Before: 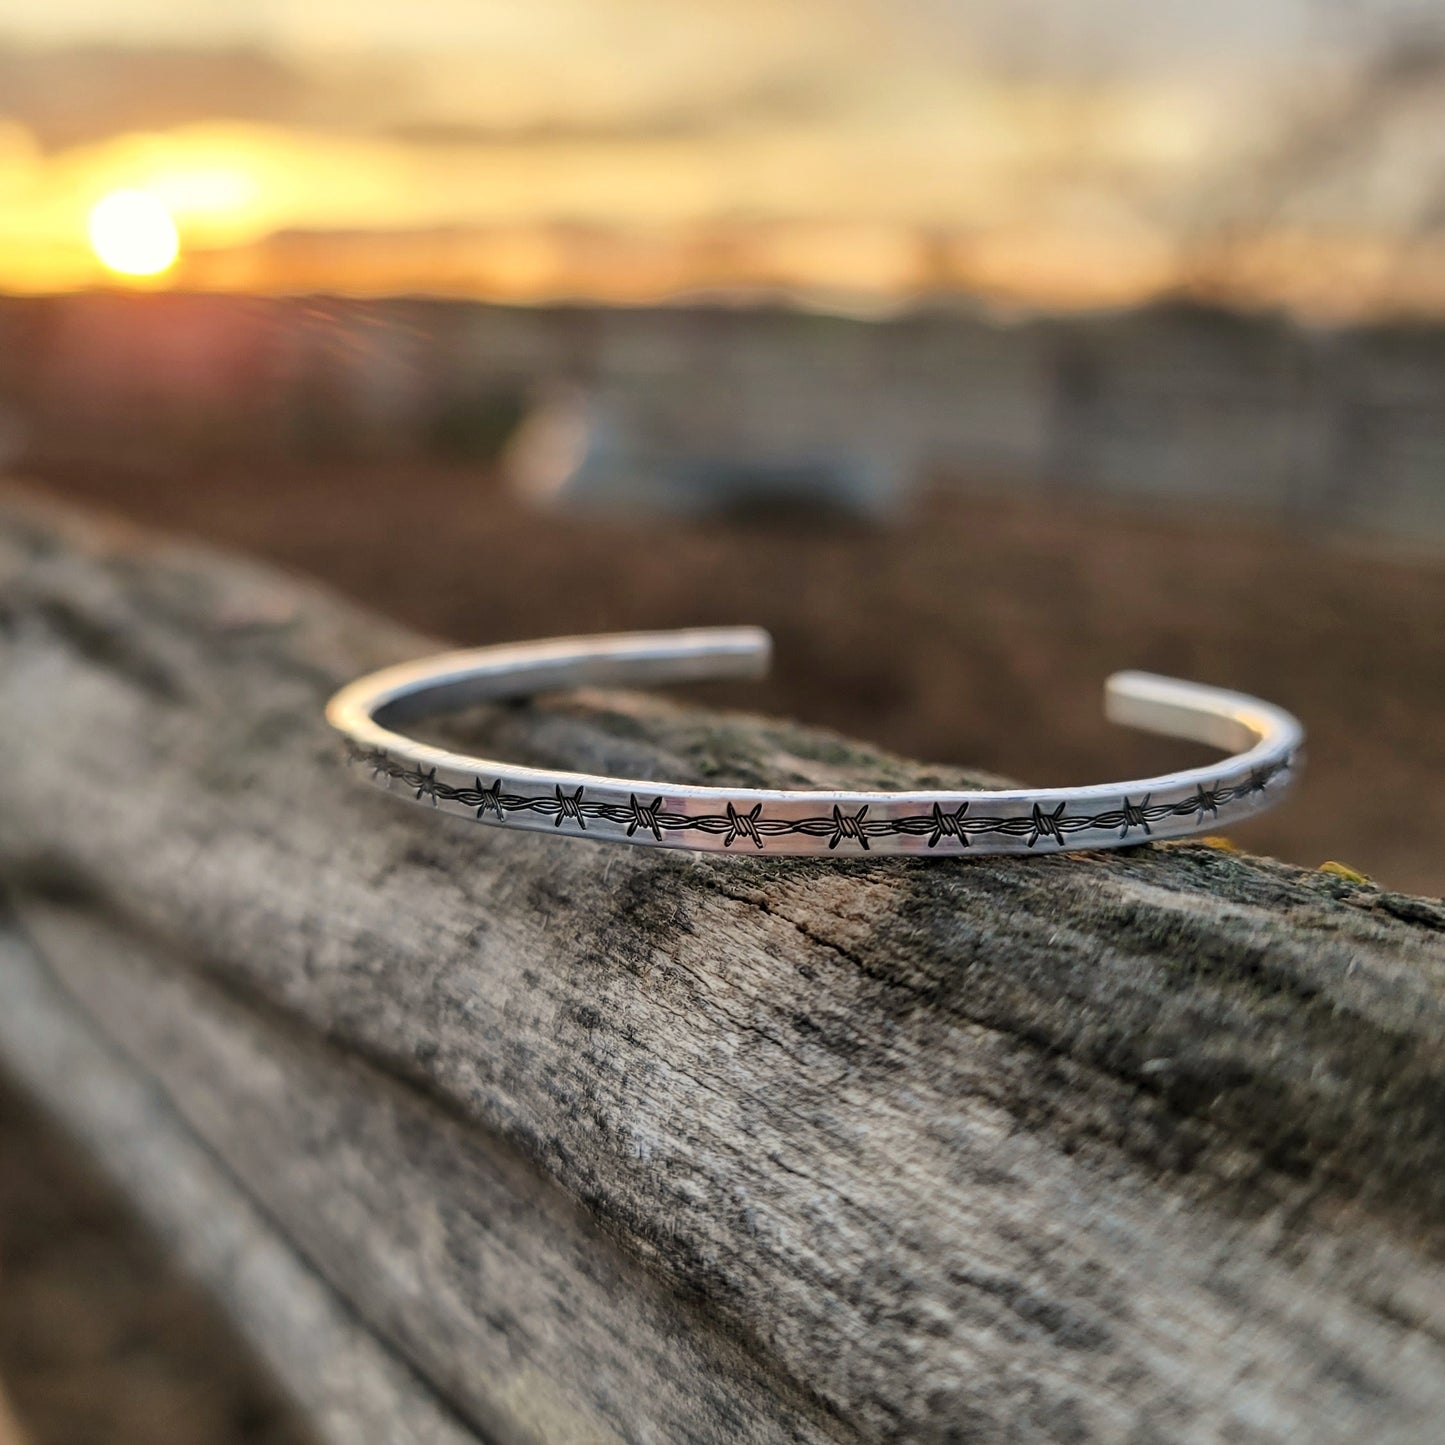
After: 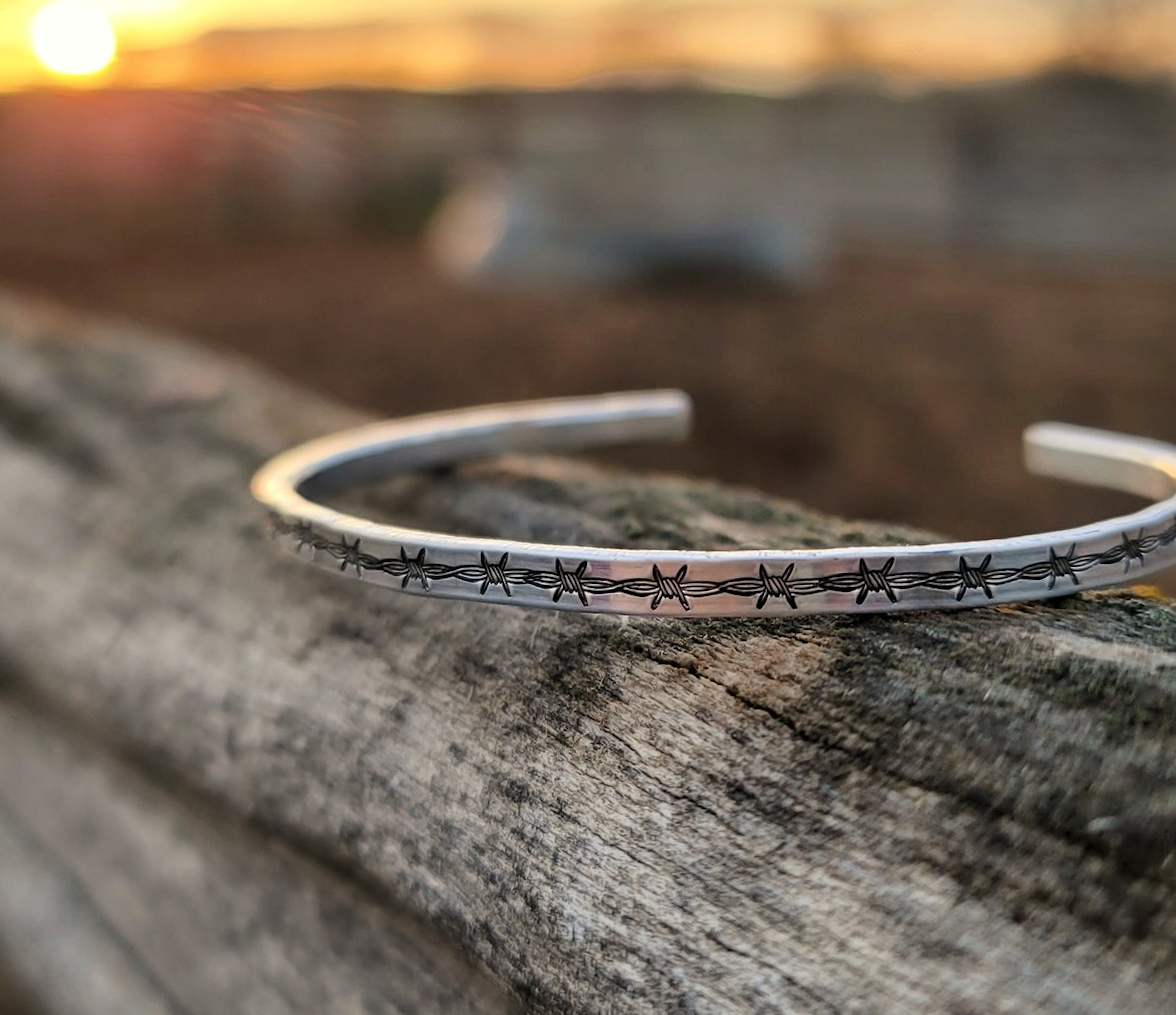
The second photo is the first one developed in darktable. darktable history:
rotate and perspective: rotation -1.68°, lens shift (vertical) -0.146, crop left 0.049, crop right 0.912, crop top 0.032, crop bottom 0.96
crop and rotate: left 2.425%, top 11.305%, right 9.6%, bottom 15.08%
